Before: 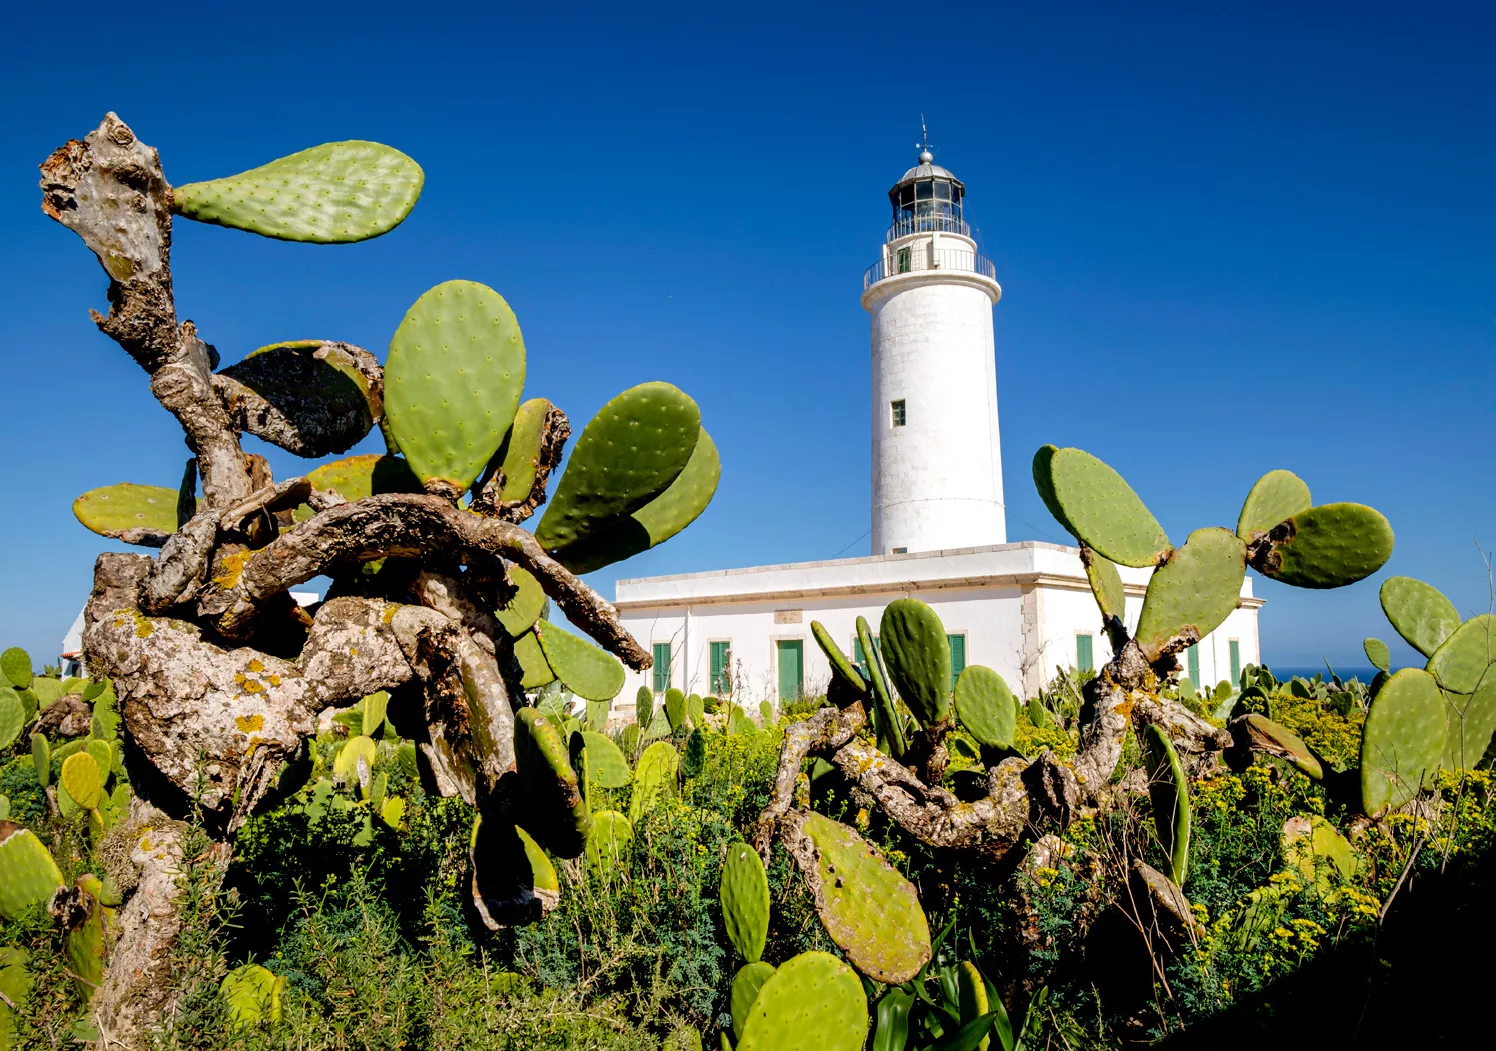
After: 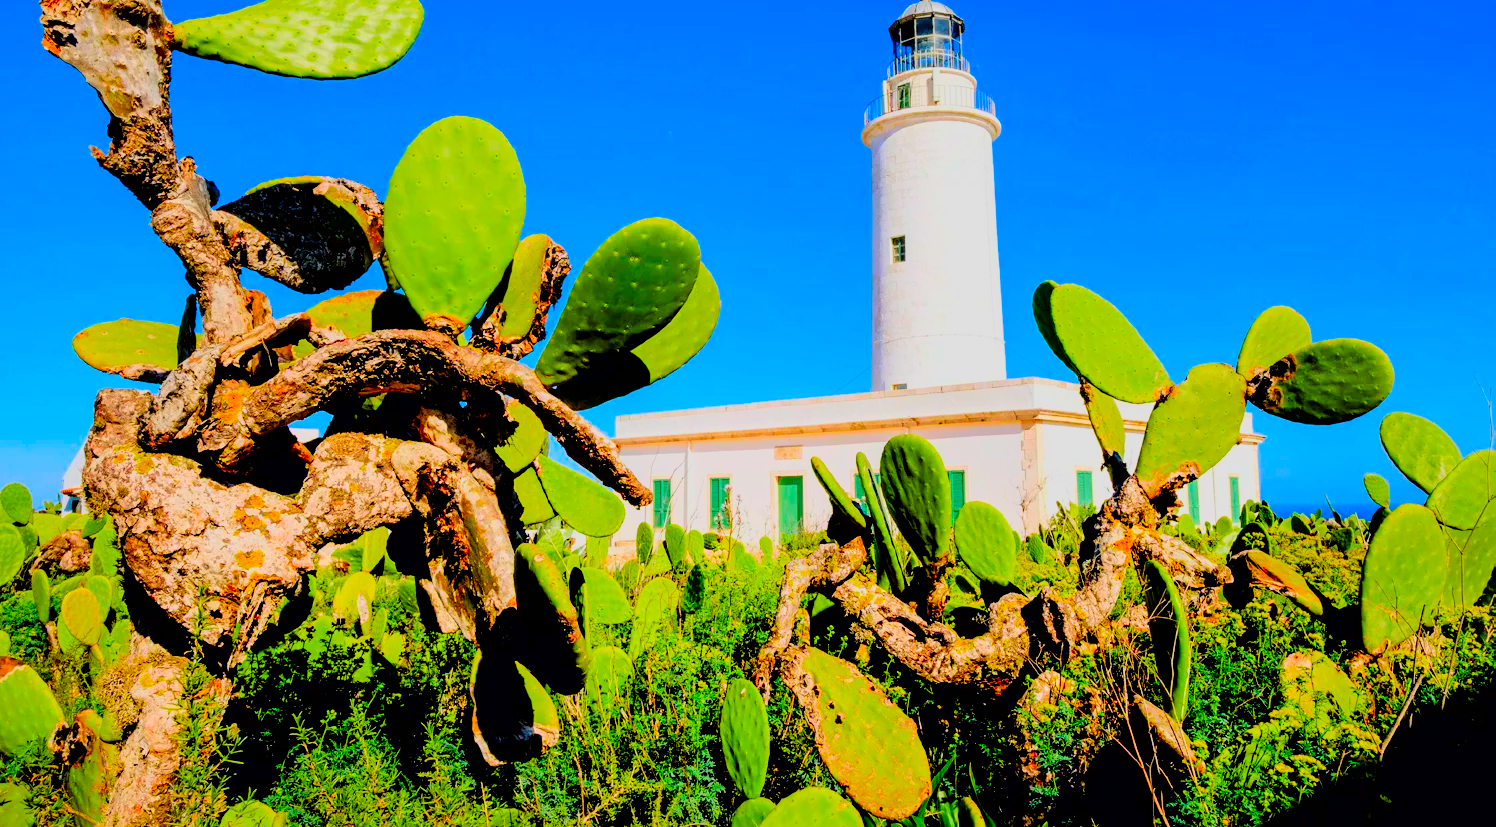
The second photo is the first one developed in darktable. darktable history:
exposure: exposure 0.95 EV, compensate highlight preservation false
color correction: saturation 2.15
crop and rotate: top 15.774%, bottom 5.506%
filmic rgb: black relative exposure -6.15 EV, white relative exposure 6.96 EV, hardness 2.23, color science v6 (2022)
